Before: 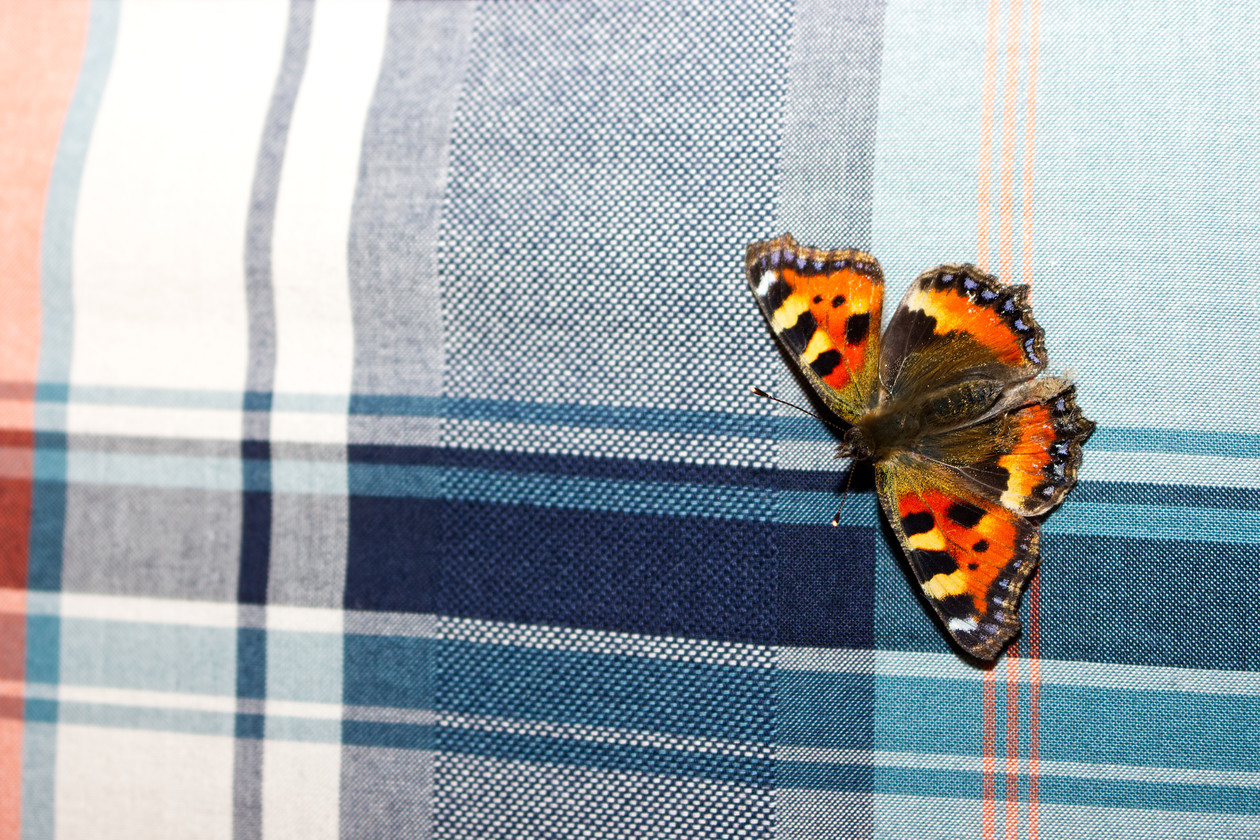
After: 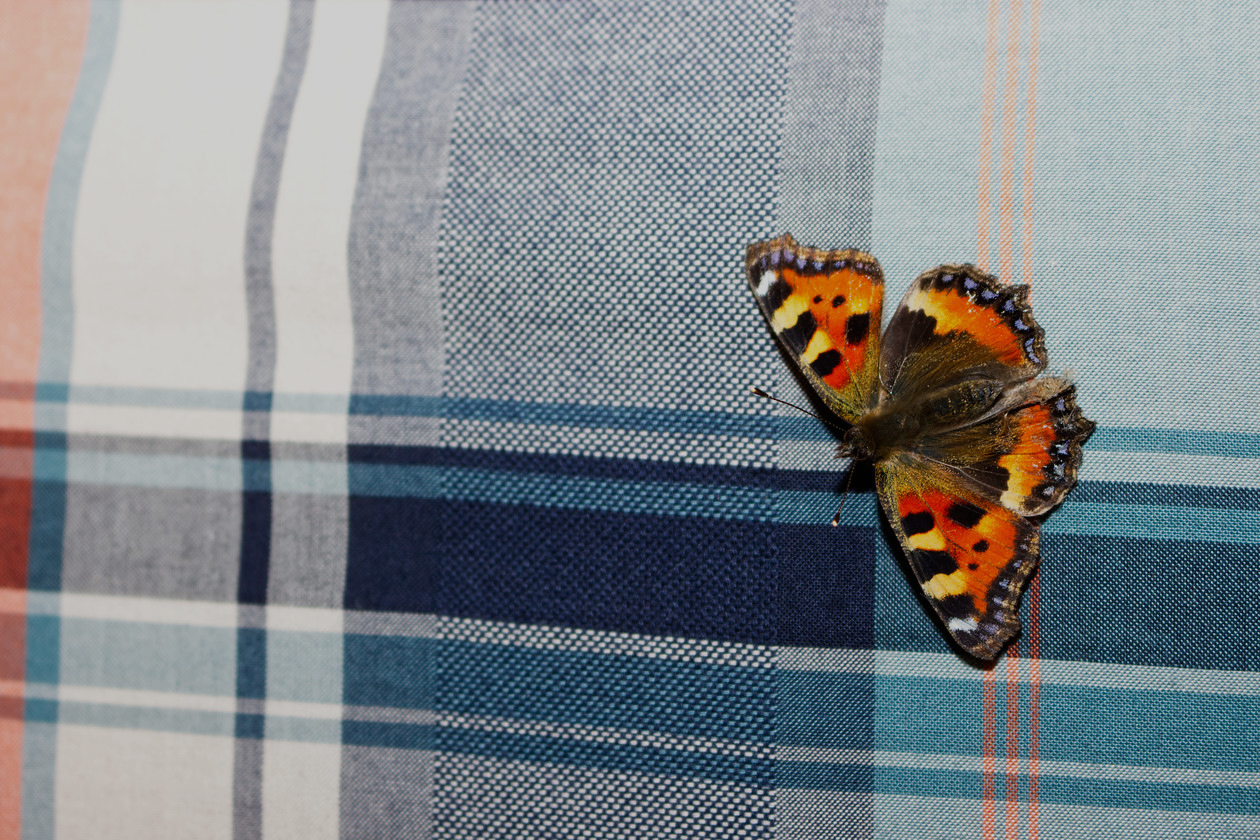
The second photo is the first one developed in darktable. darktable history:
exposure: black level correction 0, exposure -0.711 EV, compensate highlight preservation false
